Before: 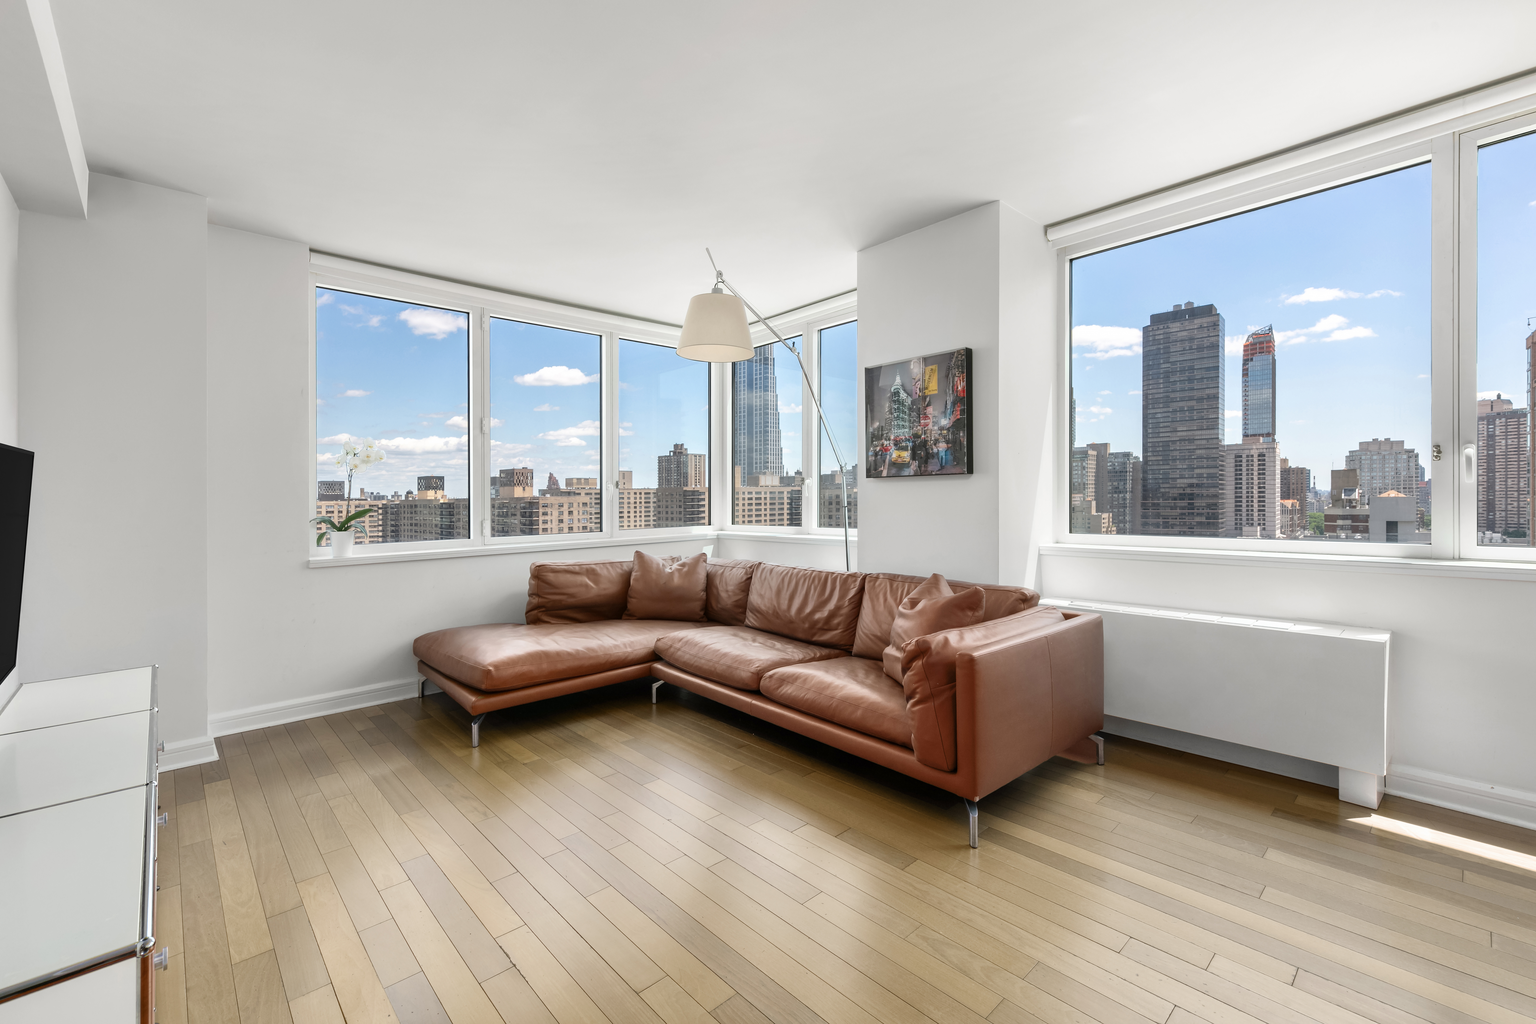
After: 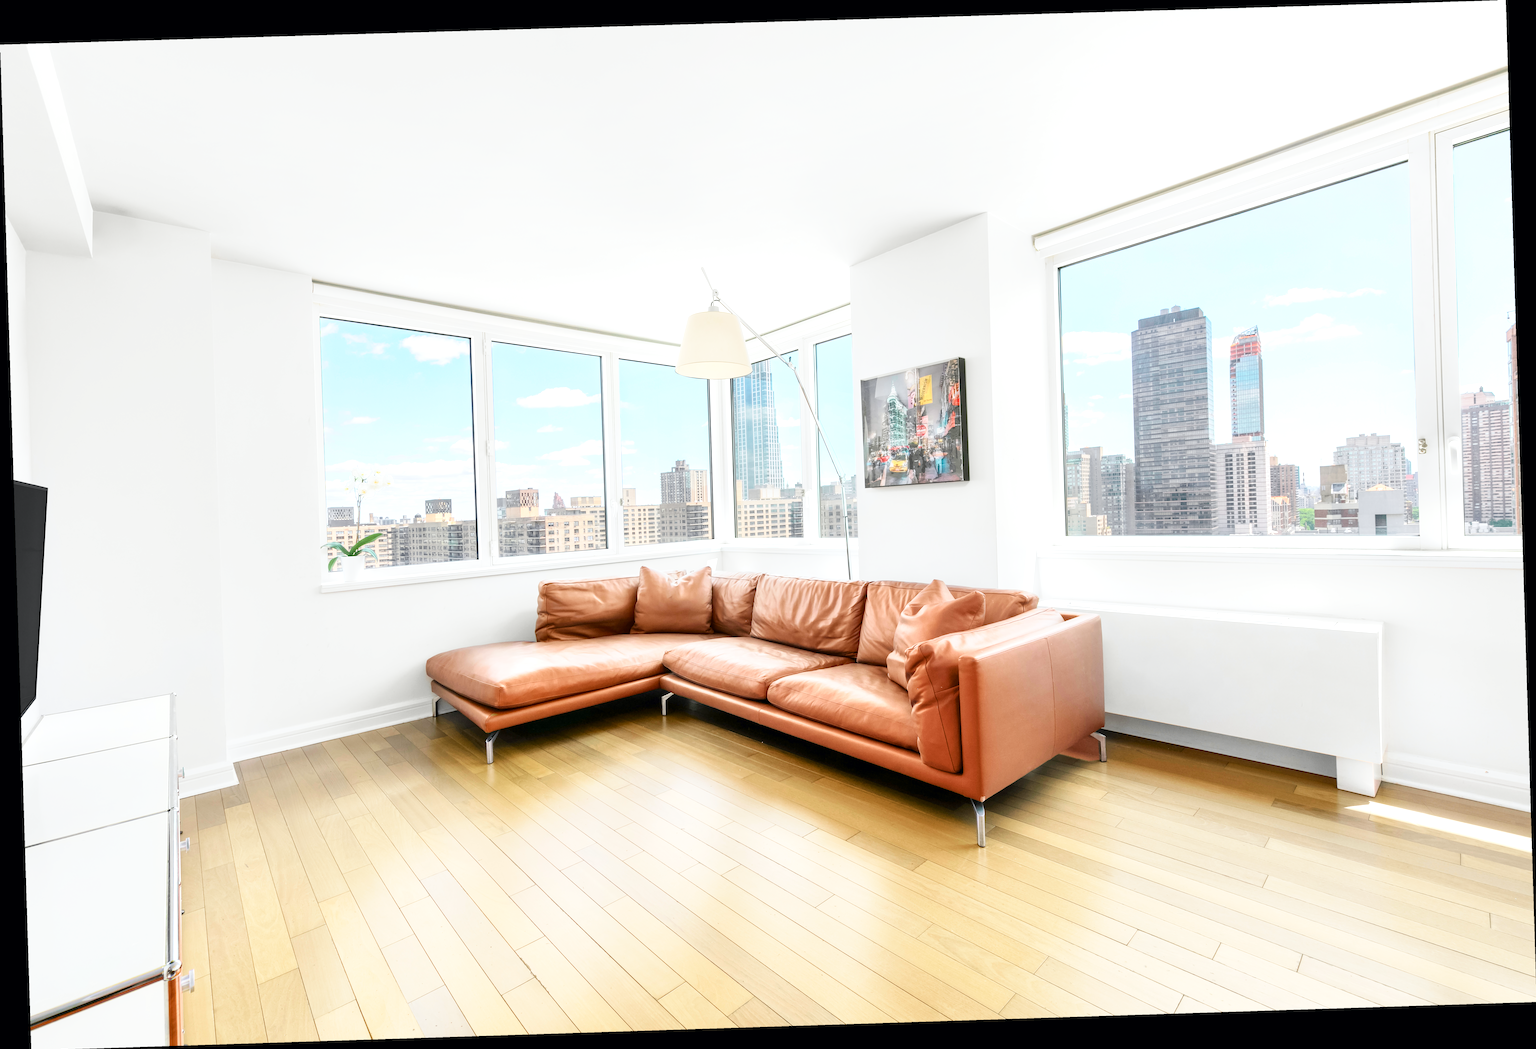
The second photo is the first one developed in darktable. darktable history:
rotate and perspective: rotation -1.77°, lens shift (horizontal) 0.004, automatic cropping off
tone equalizer: on, module defaults
tone curve: curves: ch0 [(0, 0) (0.051, 0.047) (0.102, 0.099) (0.228, 0.262) (0.446, 0.527) (0.695, 0.778) (0.908, 0.946) (1, 1)]; ch1 [(0, 0) (0.339, 0.298) (0.402, 0.363) (0.453, 0.413) (0.485, 0.469) (0.494, 0.493) (0.504, 0.501) (0.525, 0.533) (0.563, 0.591) (0.597, 0.631) (1, 1)]; ch2 [(0, 0) (0.48, 0.48) (0.504, 0.5) (0.539, 0.554) (0.59, 0.628) (0.642, 0.682) (0.824, 0.815) (1, 1)], color space Lab, independent channels, preserve colors none
base curve: curves: ch0 [(0, 0) (0.204, 0.334) (0.55, 0.733) (1, 1)], preserve colors none
exposure: black level correction 0.001, exposure 0.5 EV, compensate exposure bias true, compensate highlight preservation false
